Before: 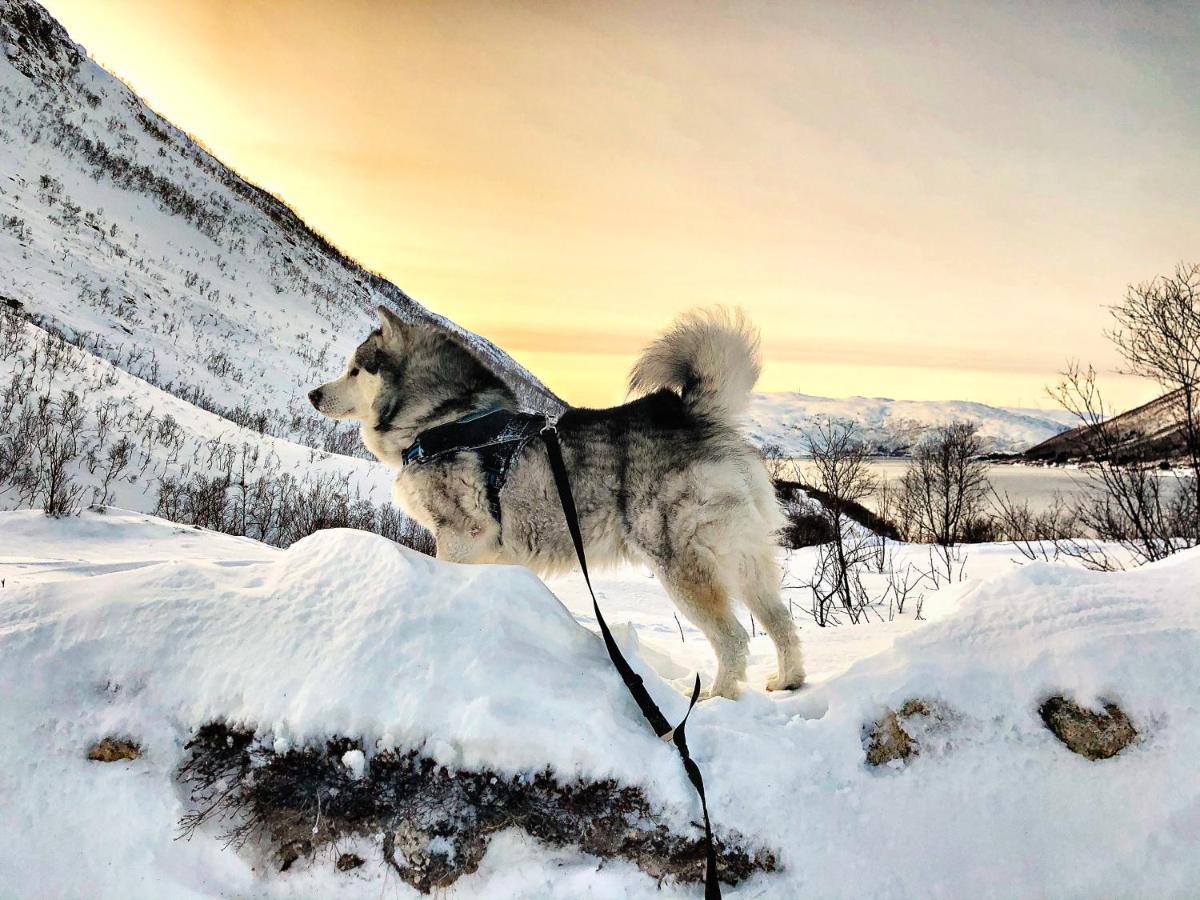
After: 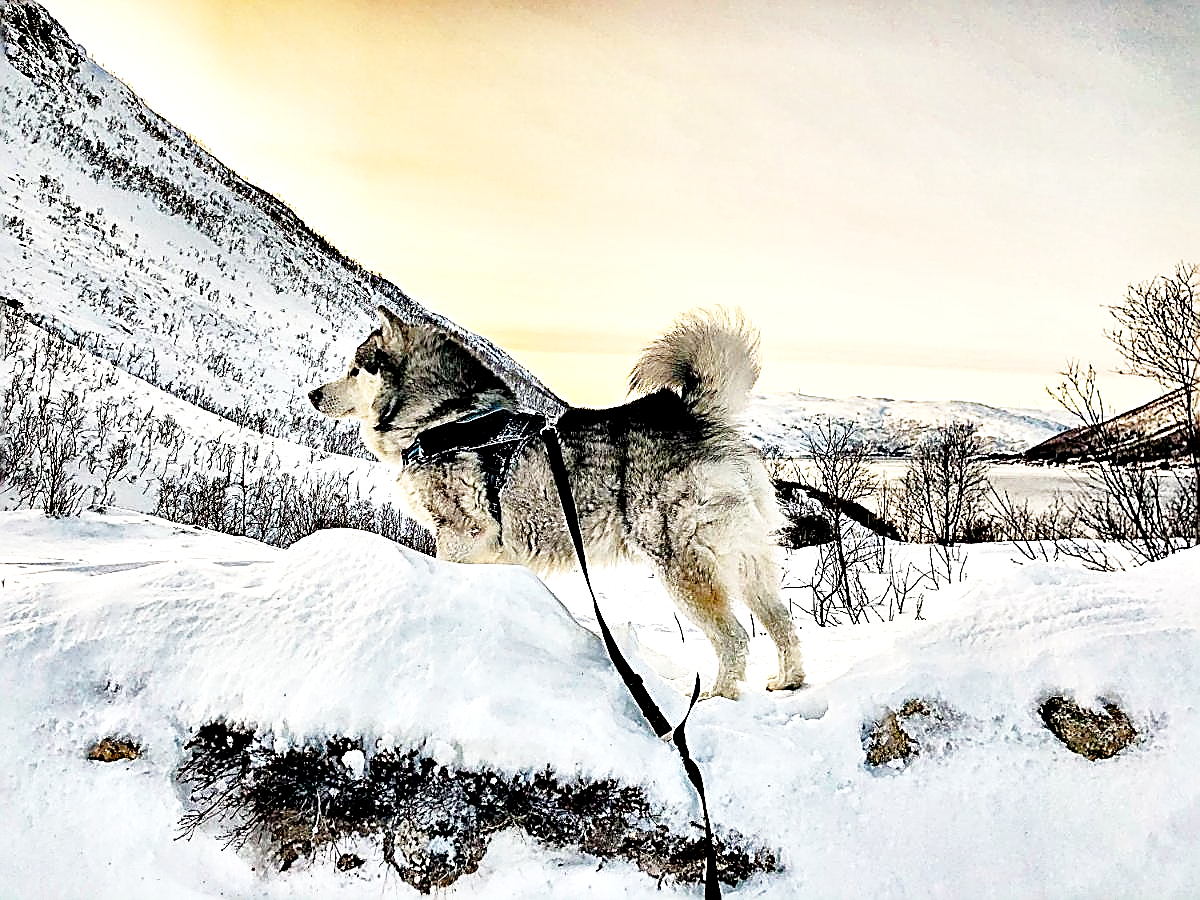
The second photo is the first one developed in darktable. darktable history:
base curve: curves: ch0 [(0, 0) (0.028, 0.03) (0.121, 0.232) (0.46, 0.748) (0.859, 0.968) (1, 1)], preserve colors none
exposure: black level correction 0.01, exposure 0.014 EV, compensate highlight preservation false
local contrast: mode bilateral grid, contrast 20, coarseness 50, detail 179%, midtone range 0.2
sharpen: amount 2
